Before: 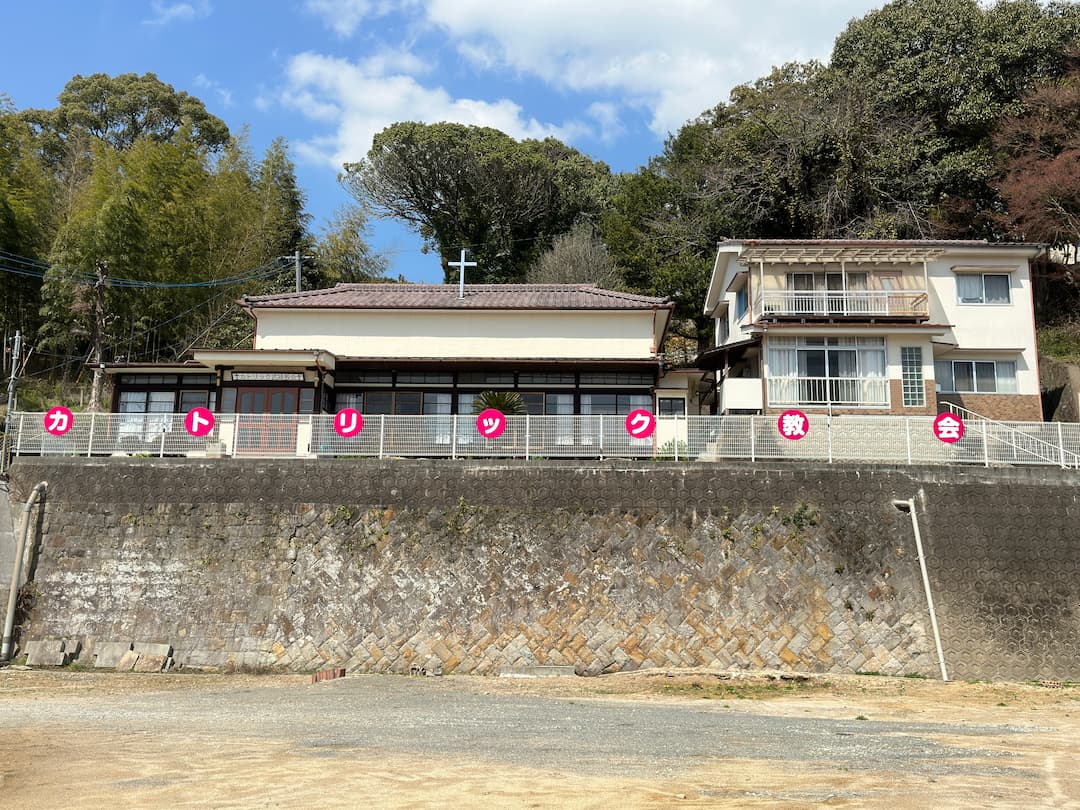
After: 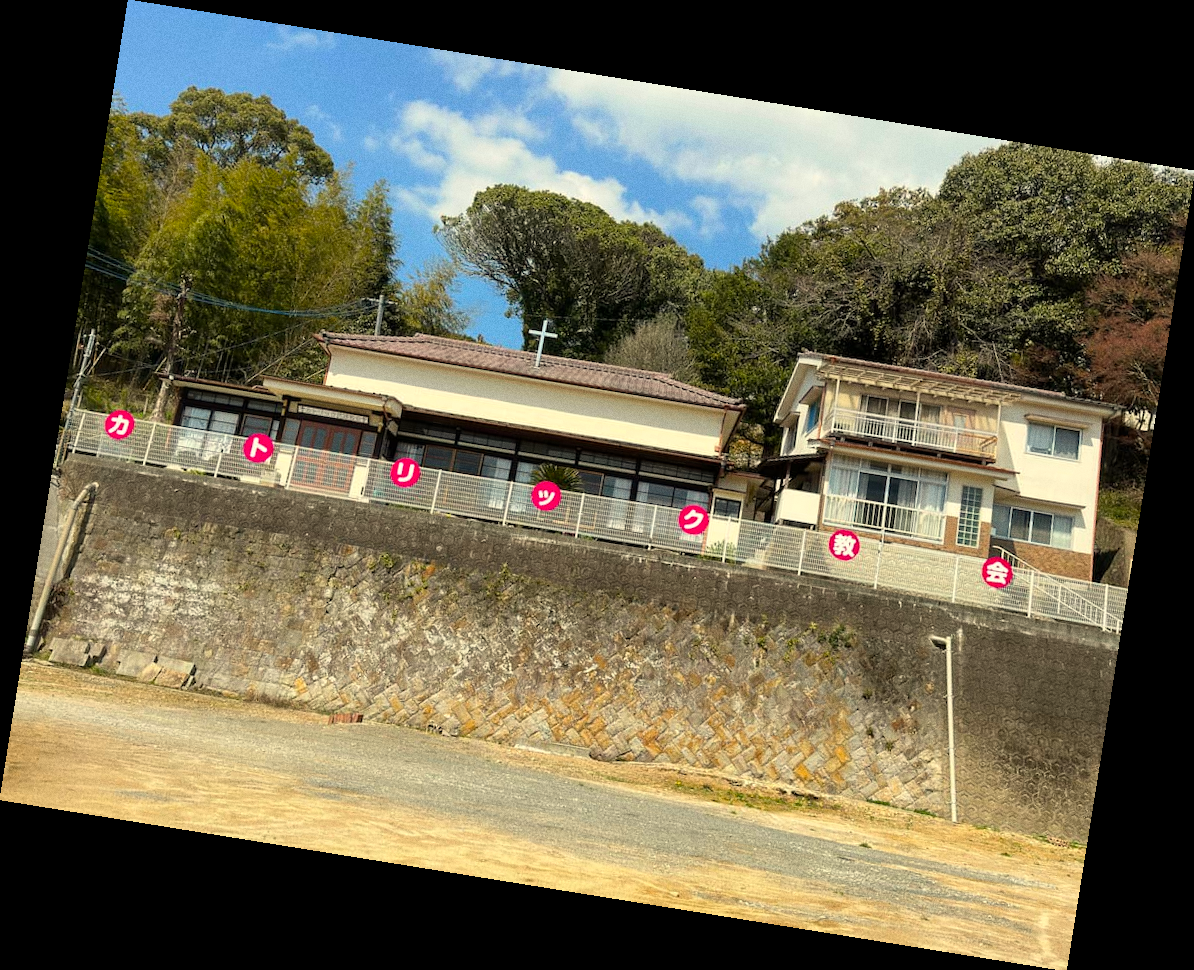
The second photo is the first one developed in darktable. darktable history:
rotate and perspective: rotation 9.12°, automatic cropping off
color balance rgb: perceptual saturation grading › global saturation 20%, global vibrance 20%
white balance: red 1.029, blue 0.92
grain: coarseness 0.09 ISO
